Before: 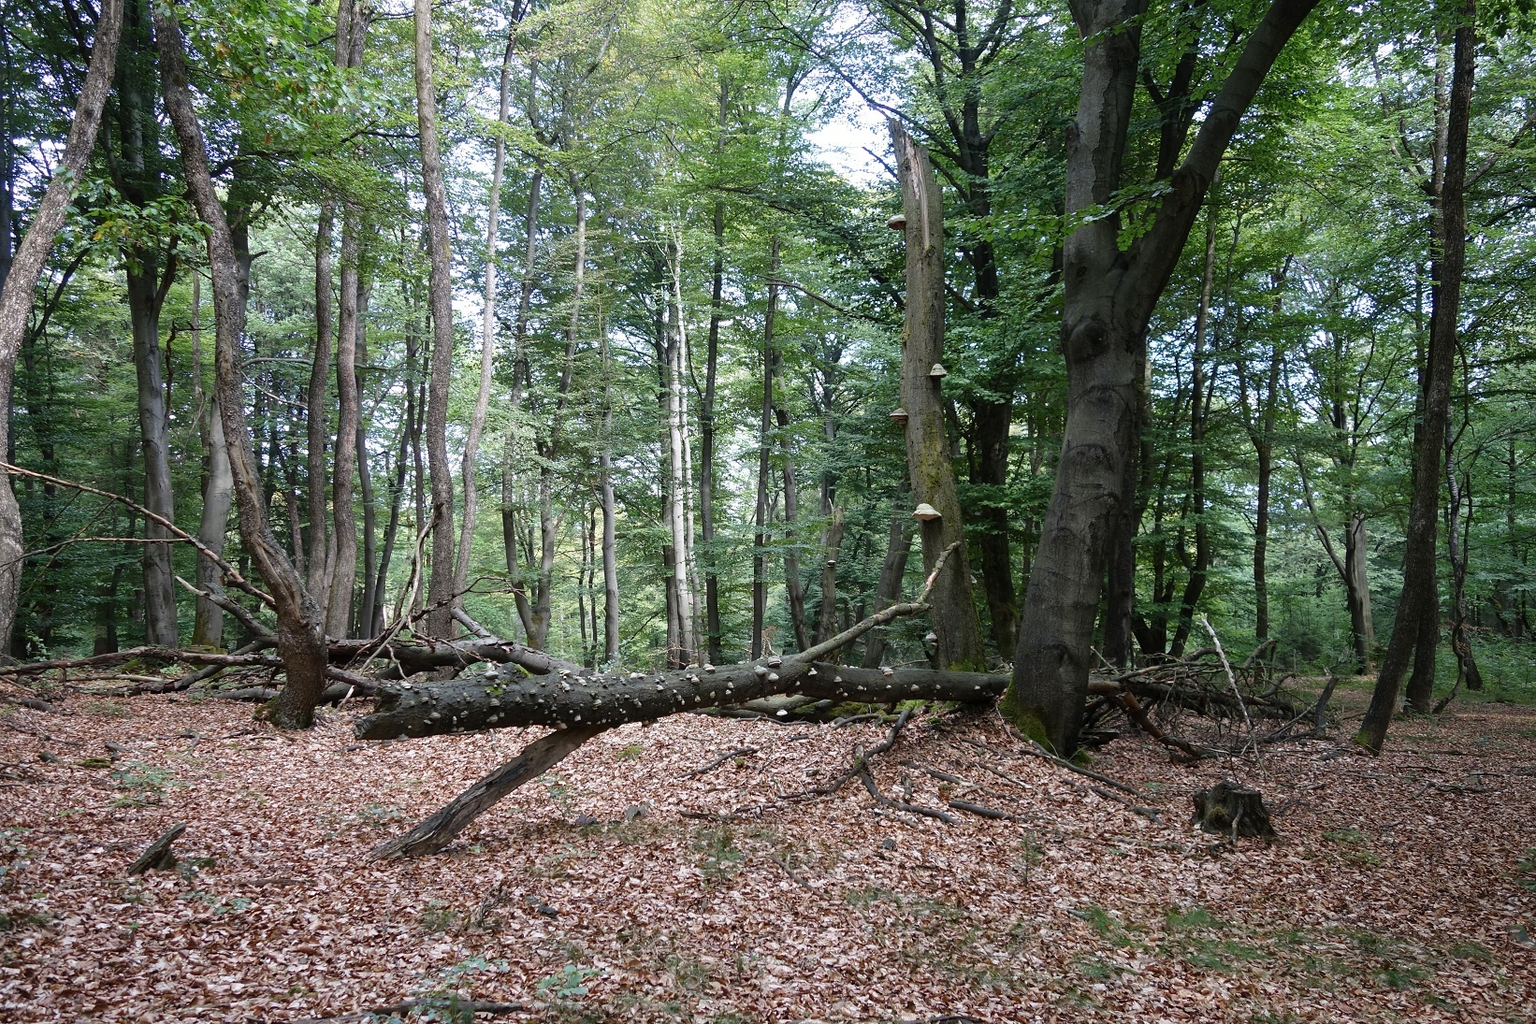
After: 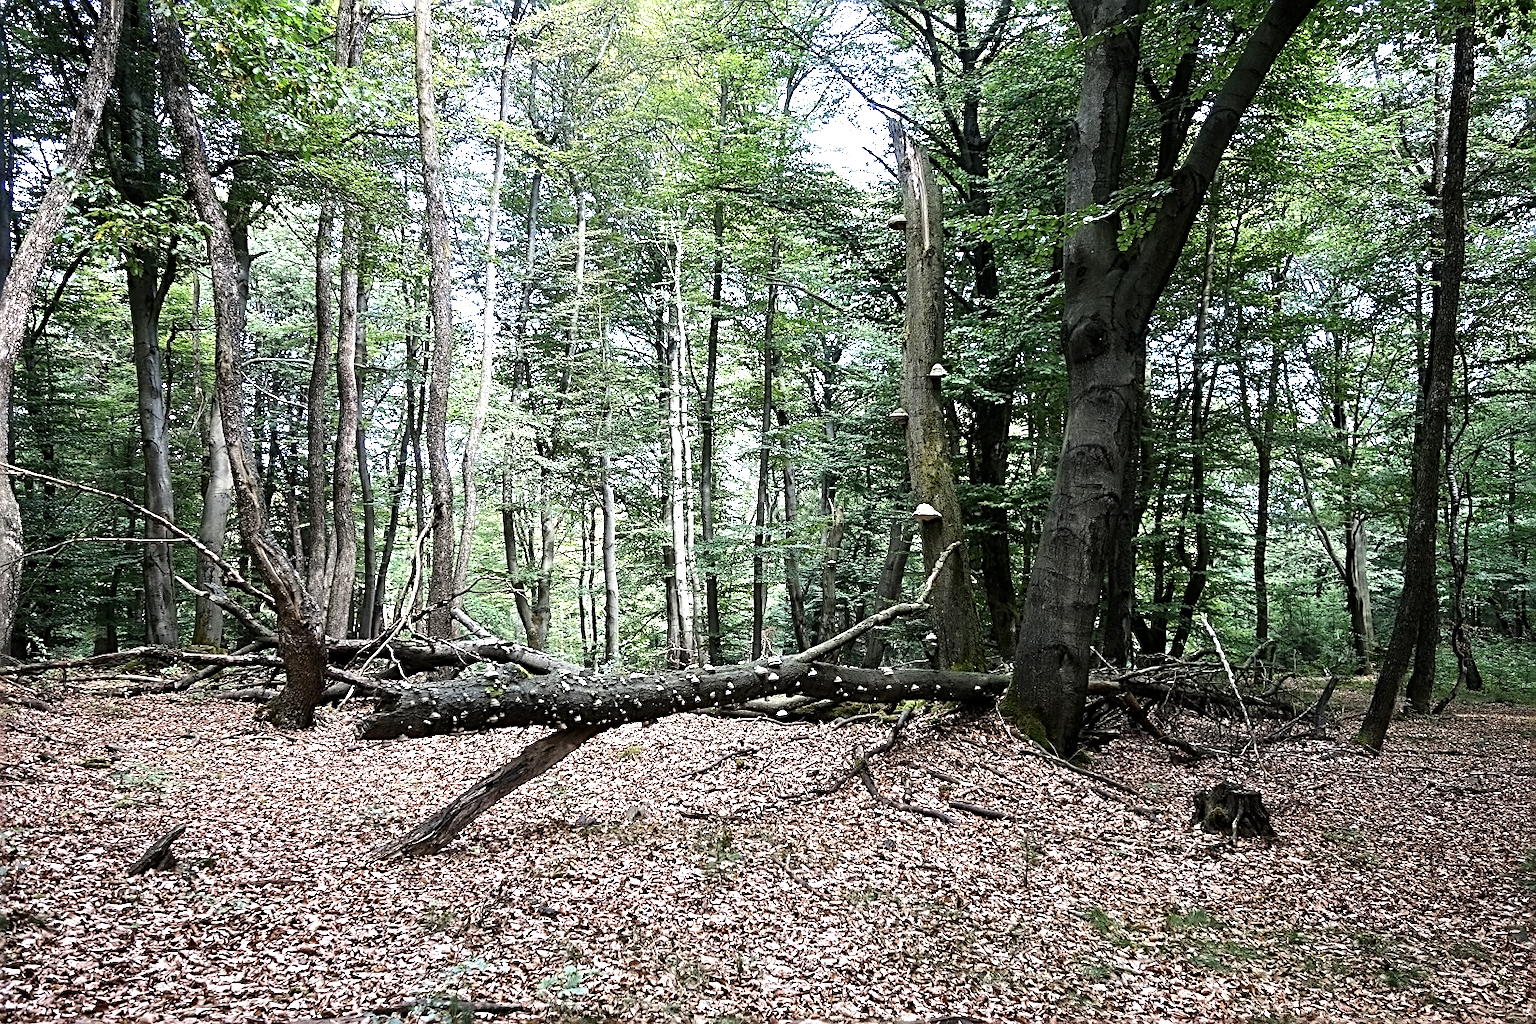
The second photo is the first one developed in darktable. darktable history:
exposure: exposure 0.297 EV, compensate highlight preservation false
sharpen: radius 2.57, amount 0.692
tone equalizer: -8 EV -0.735 EV, -7 EV -0.692 EV, -6 EV -0.588 EV, -5 EV -0.369 EV, -3 EV 0.393 EV, -2 EV 0.6 EV, -1 EV 0.681 EV, +0 EV 0.747 EV, edges refinement/feathering 500, mask exposure compensation -1.57 EV, preserve details no
contrast equalizer: y [[0.5 ×6], [0.5 ×6], [0.5 ×6], [0 ×6], [0, 0.039, 0.251, 0.29, 0.293, 0.292]], mix 0.55
levels: white 99.99%, levels [0.018, 0.493, 1]
